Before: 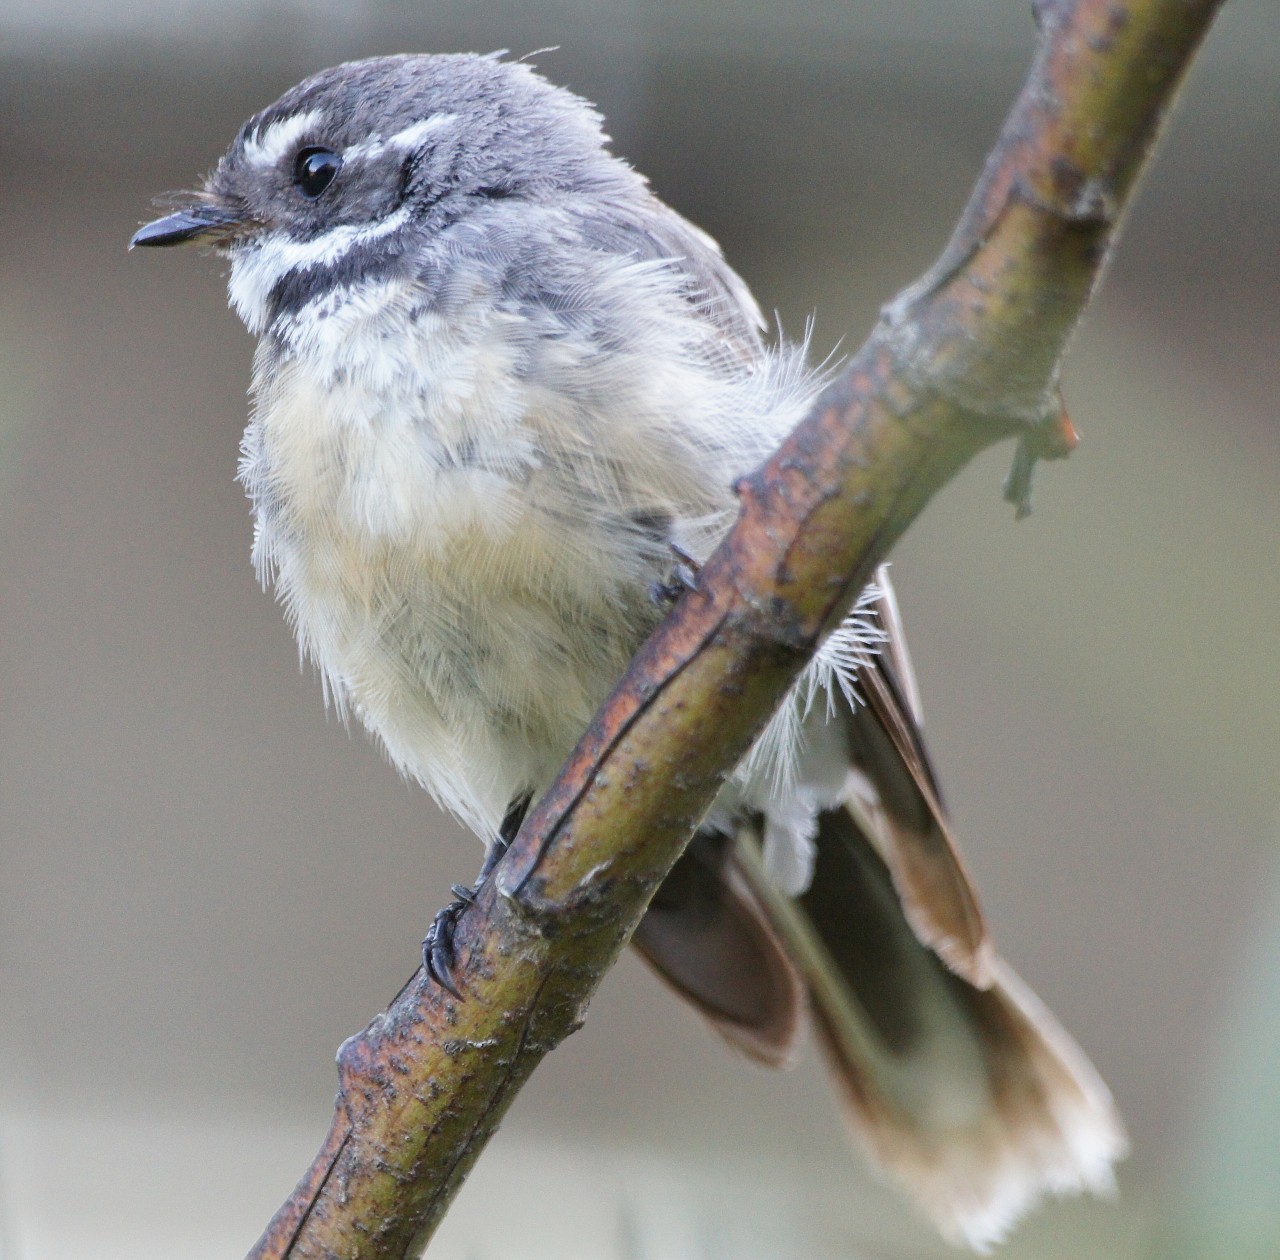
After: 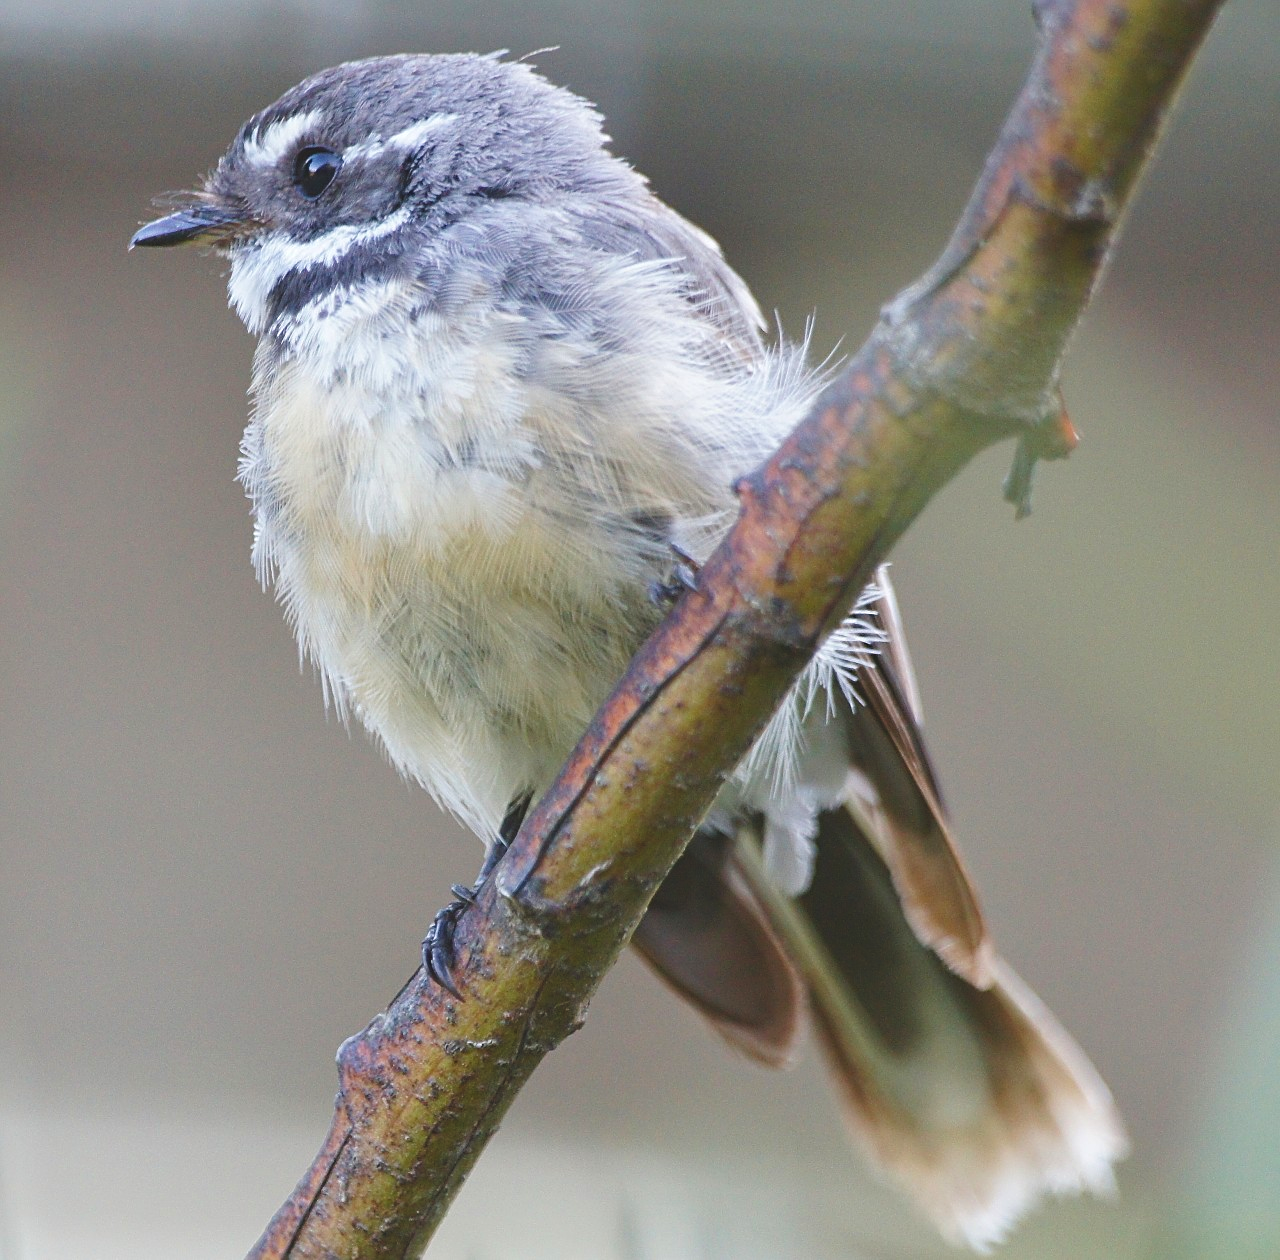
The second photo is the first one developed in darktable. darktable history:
sharpen: radius 2.529, amount 0.323
exposure: black level correction -0.015, compensate highlight preservation false
velvia: strength 17%
color balance rgb: perceptual saturation grading › global saturation 20%, perceptual saturation grading › highlights -25%, perceptual saturation grading › shadows 25%
